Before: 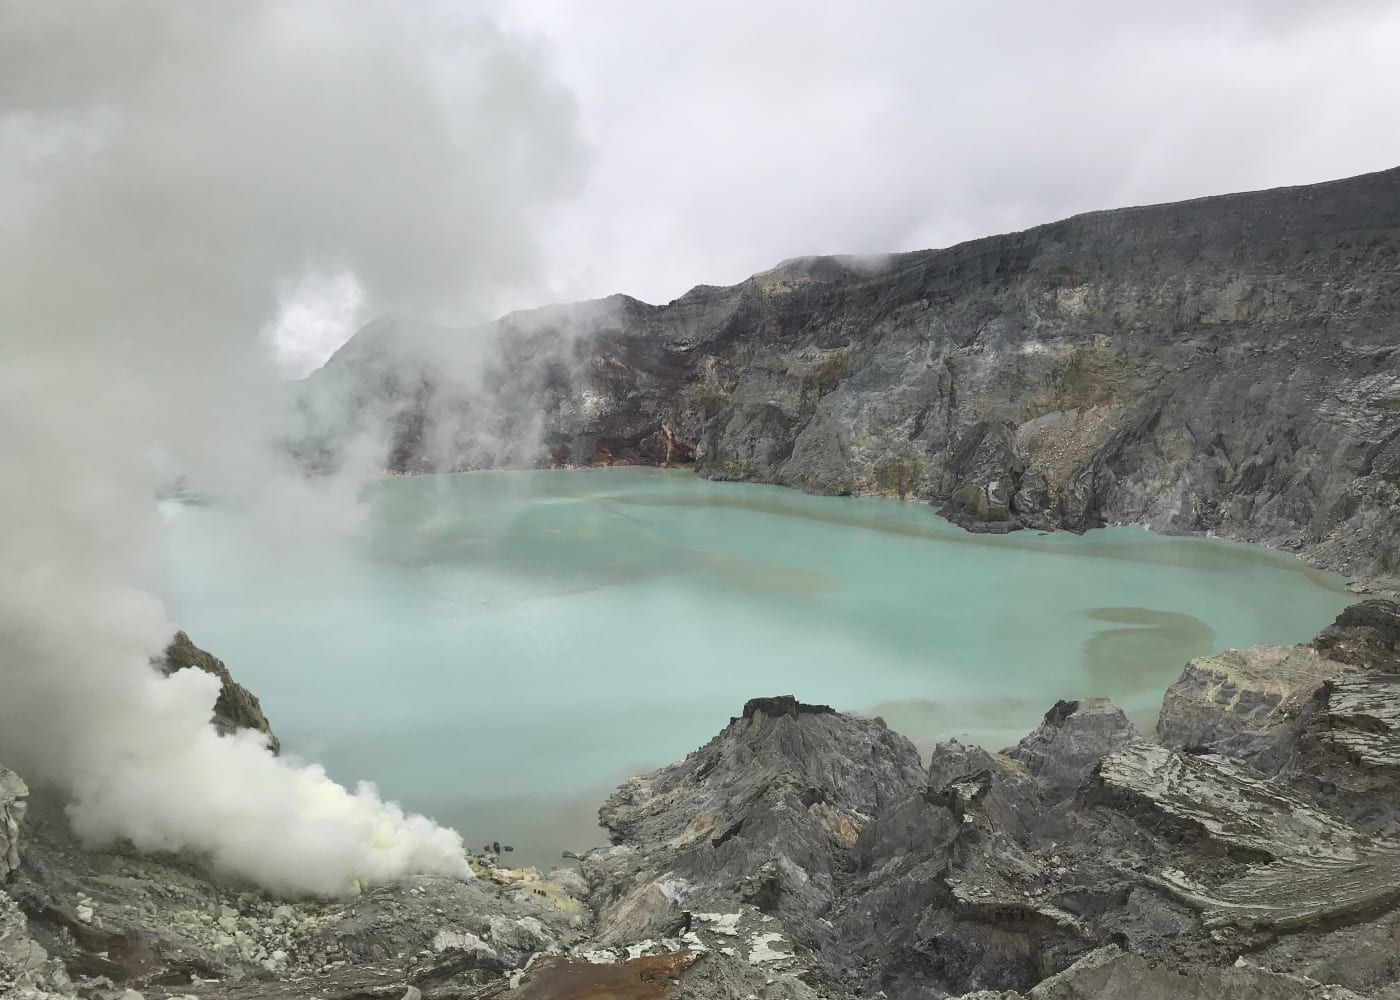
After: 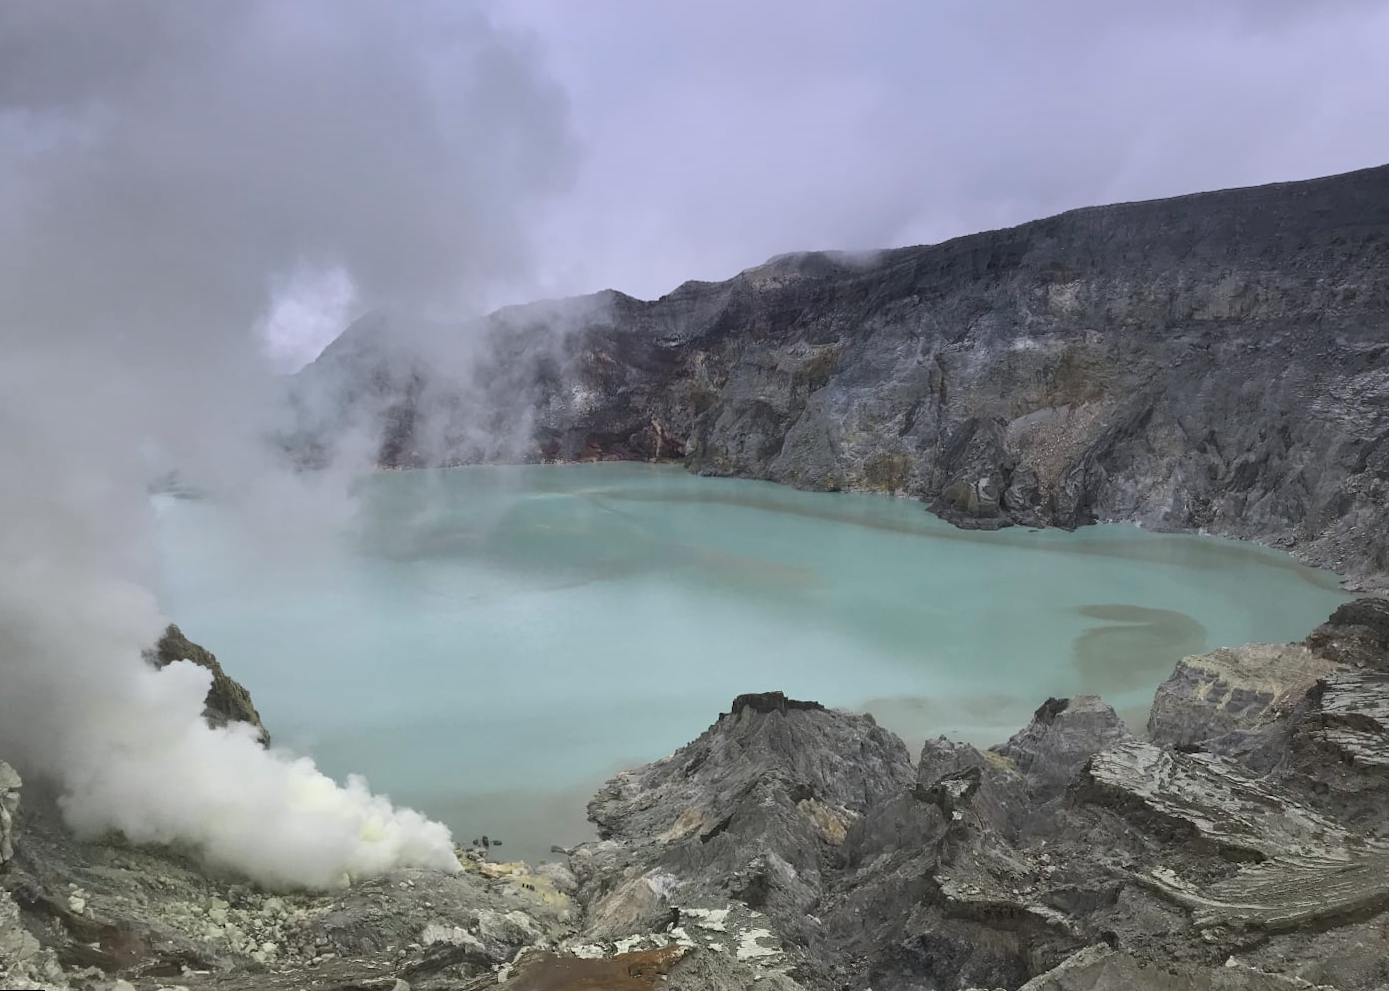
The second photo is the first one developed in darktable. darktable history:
graduated density: hue 238.83°, saturation 50%
rotate and perspective: rotation 0.192°, lens shift (horizontal) -0.015, crop left 0.005, crop right 0.996, crop top 0.006, crop bottom 0.99
